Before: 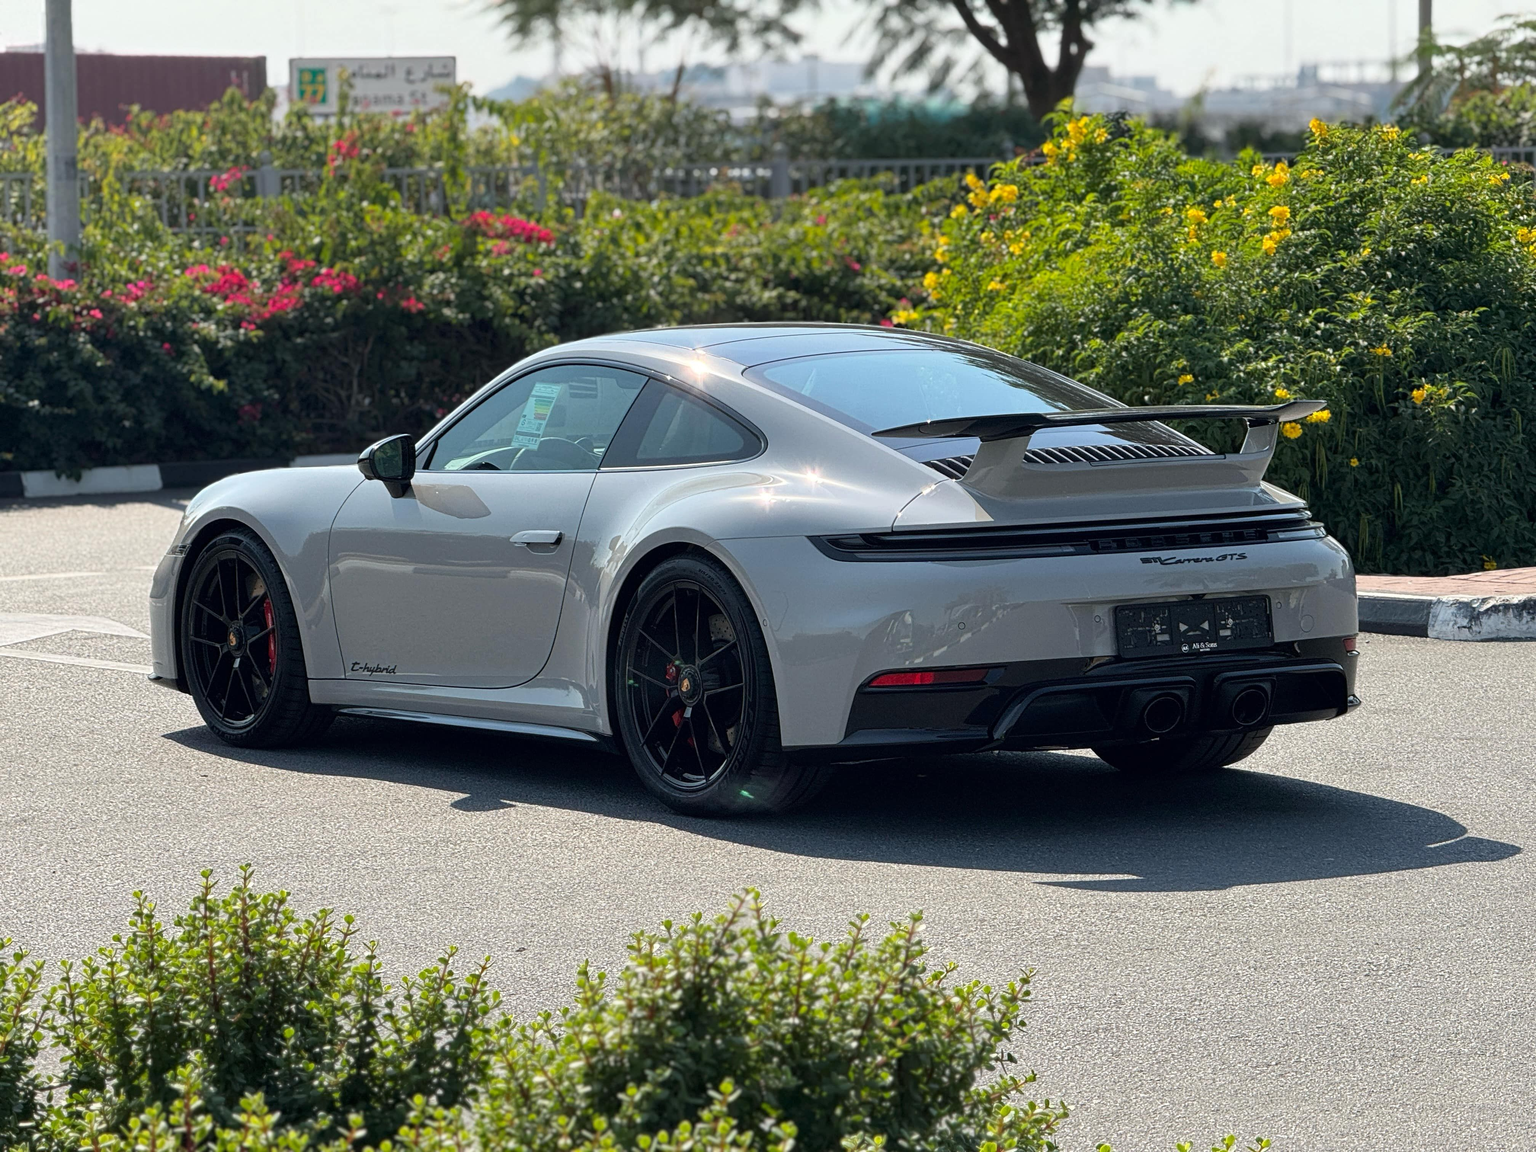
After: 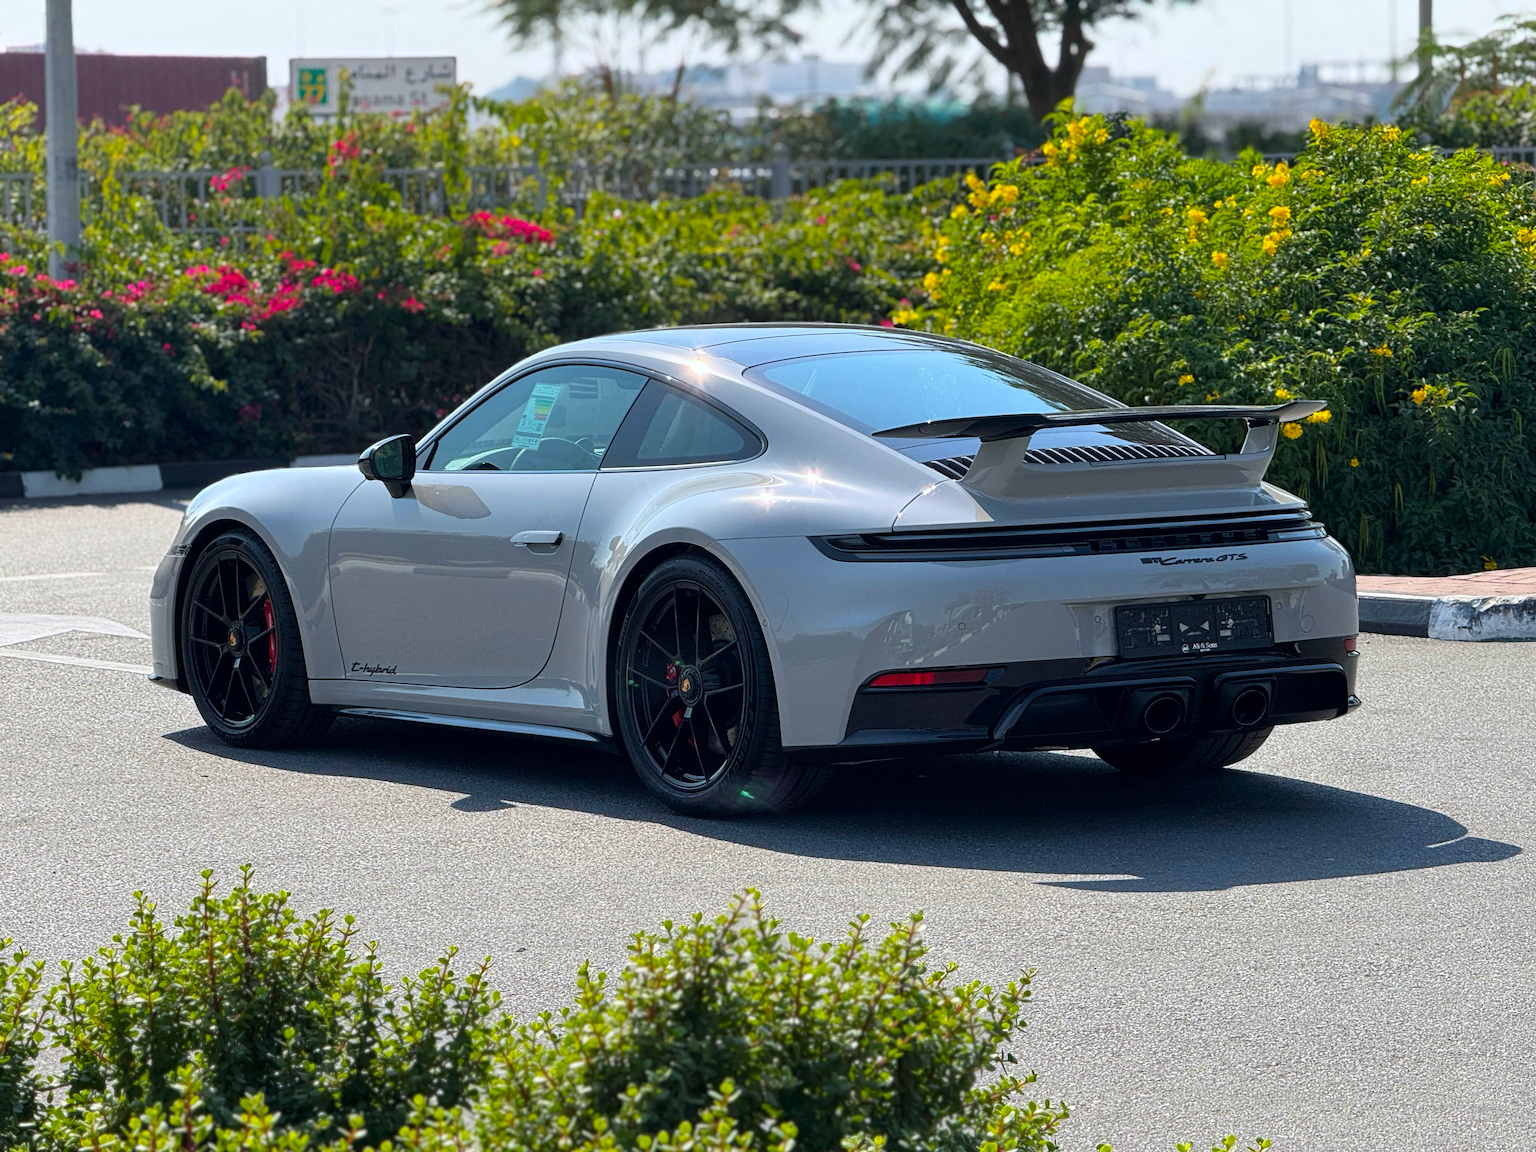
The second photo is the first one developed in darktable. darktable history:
color balance rgb: perceptual saturation grading › global saturation 20%, global vibrance 20%
white balance: red 0.983, blue 1.036
